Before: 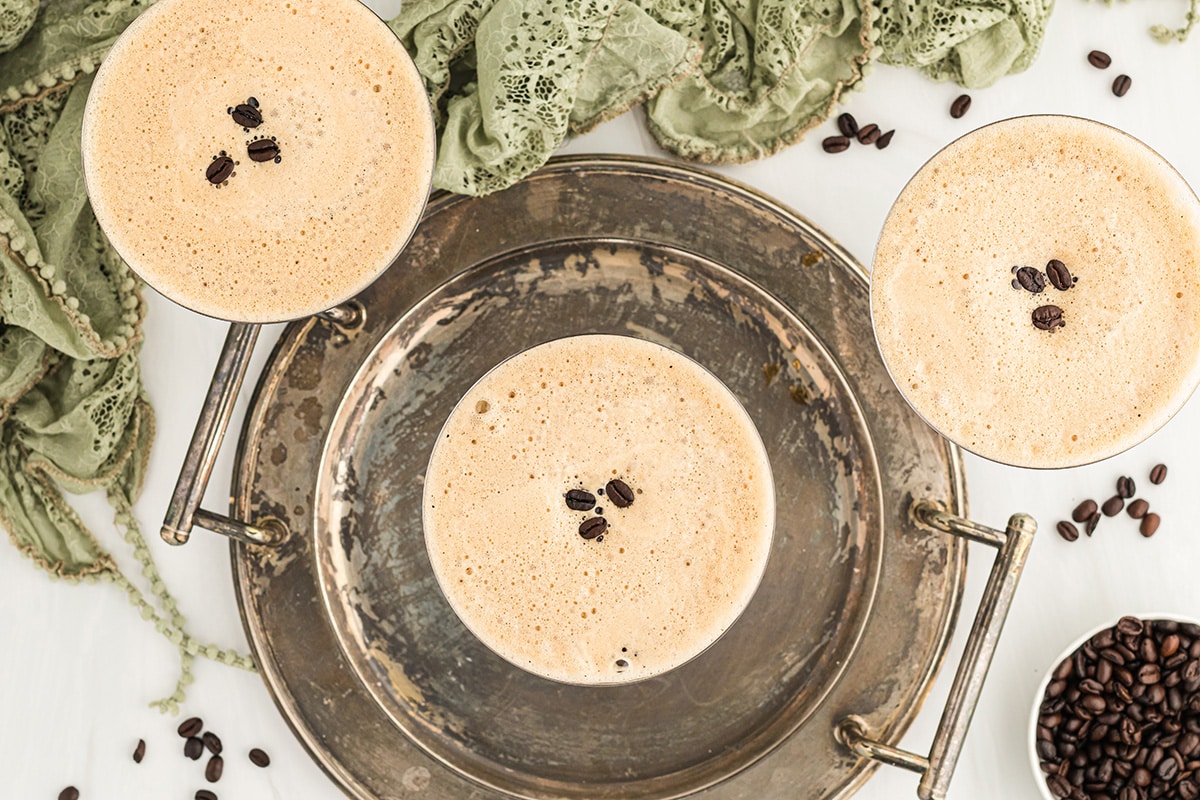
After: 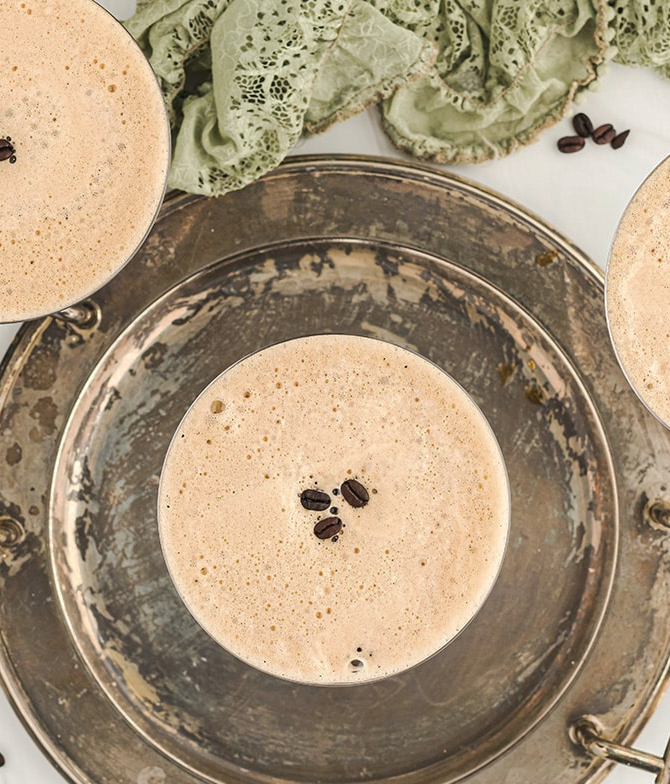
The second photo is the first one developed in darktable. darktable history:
levels: levels [0, 0.498, 0.996]
tone curve: curves: ch0 [(0, 0) (0.003, 0.027) (0.011, 0.03) (0.025, 0.04) (0.044, 0.063) (0.069, 0.093) (0.1, 0.125) (0.136, 0.153) (0.177, 0.191) (0.224, 0.232) (0.277, 0.279) (0.335, 0.333) (0.399, 0.39) (0.468, 0.457) (0.543, 0.535) (0.623, 0.611) (0.709, 0.683) (0.801, 0.758) (0.898, 0.853) (1, 1)], preserve colors none
crop: left 22.093%, right 22.034%, bottom 0.013%
